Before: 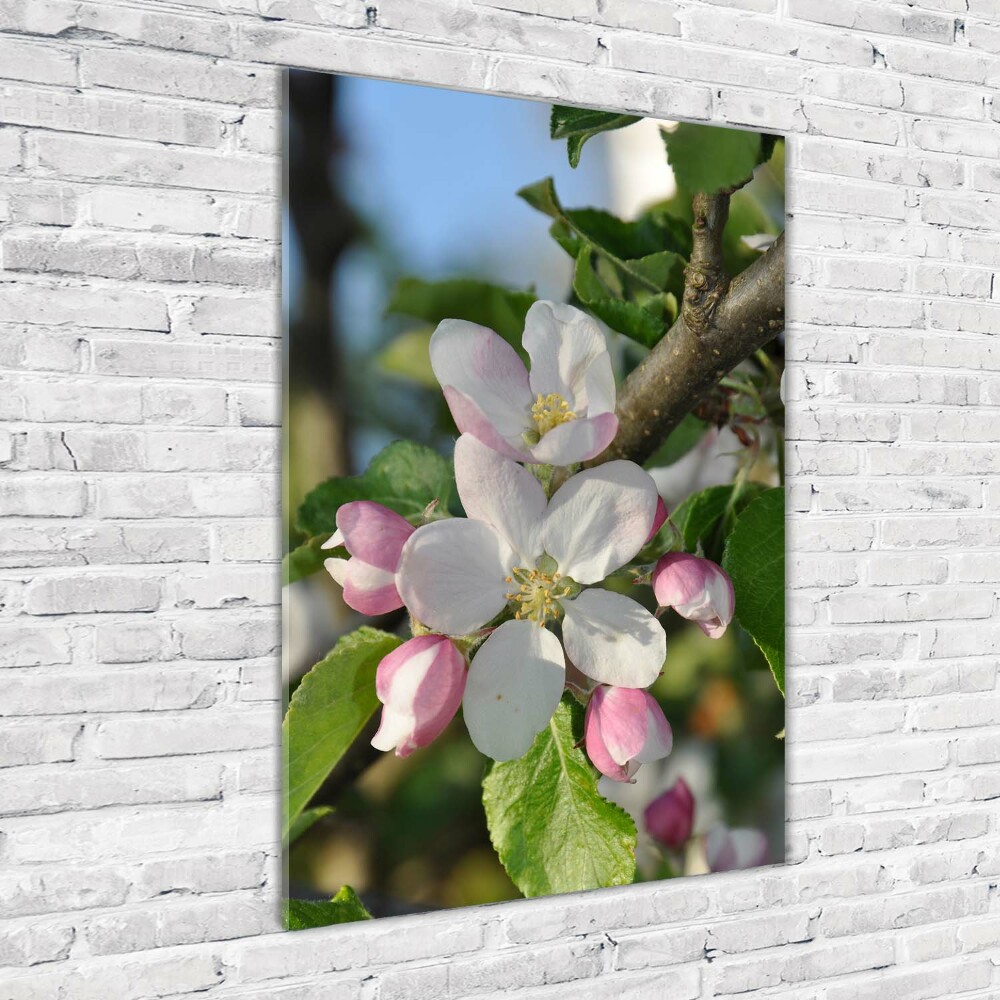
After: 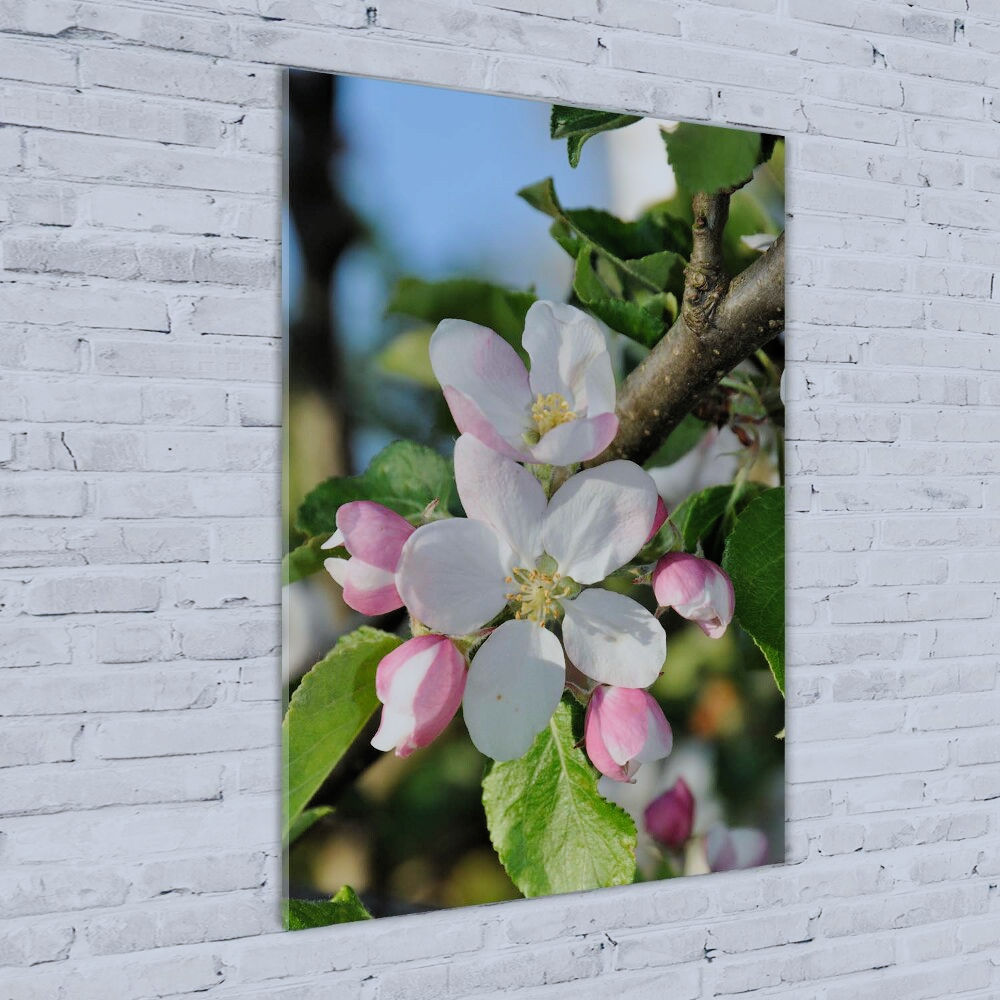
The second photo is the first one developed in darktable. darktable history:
filmic rgb: black relative exposure -7.65 EV, white relative exposure 4.56 EV, threshold 5.96 EV, hardness 3.61, color science v4 (2020), enable highlight reconstruction true
color correction: highlights a* -0.802, highlights b* -8.67
contrast brightness saturation: saturation 0.128
